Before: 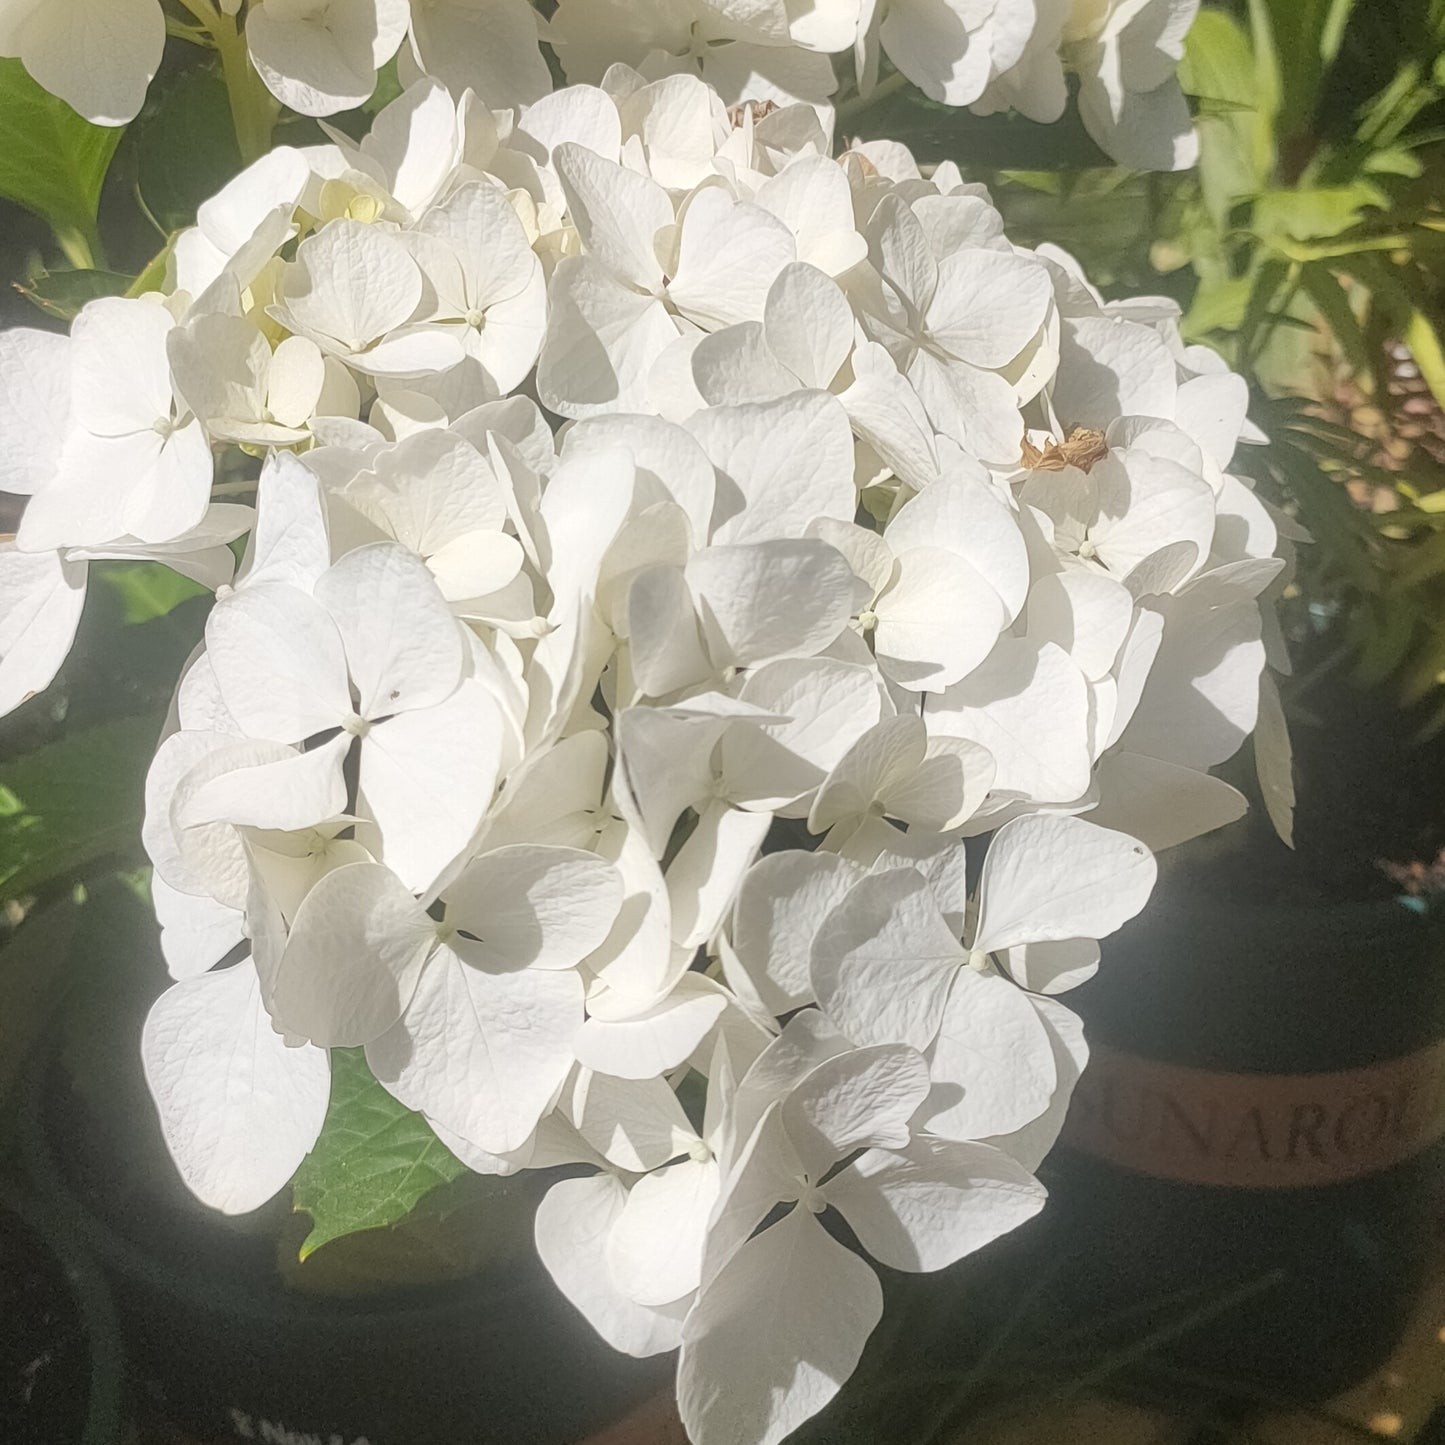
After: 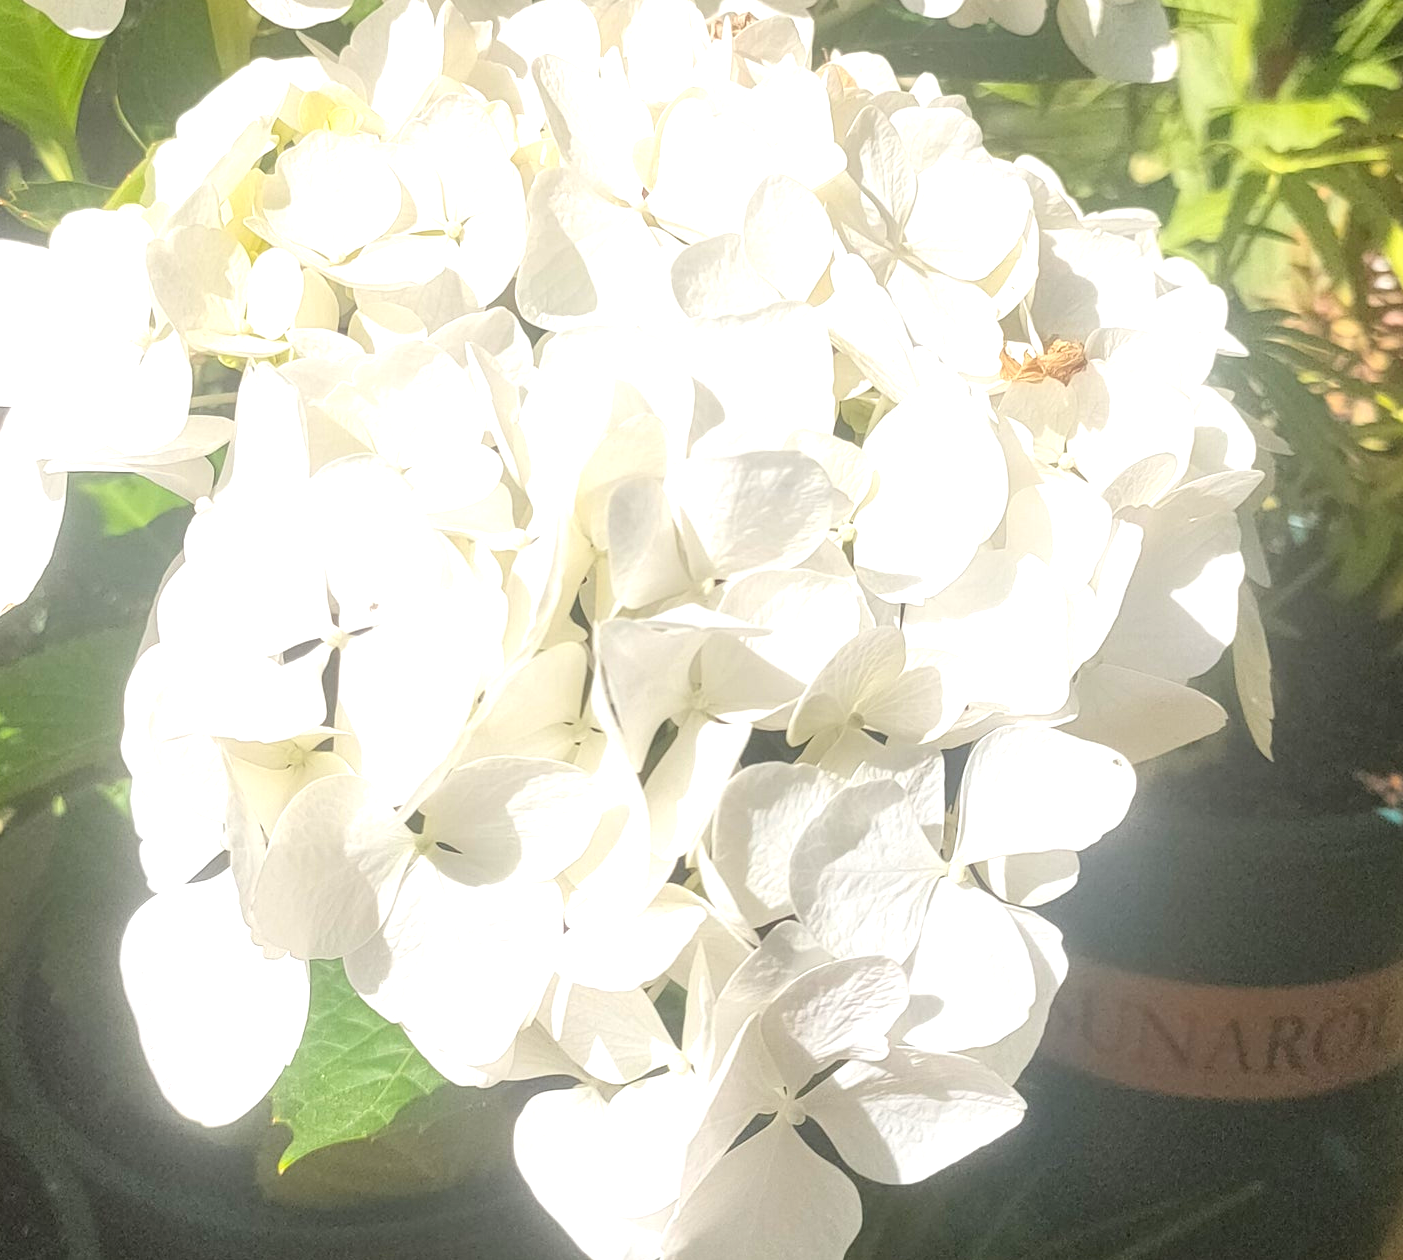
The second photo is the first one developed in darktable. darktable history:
exposure: black level correction 0, exposure 0.877 EV, compensate exposure bias true, compensate highlight preservation false
contrast brightness saturation: contrast 0.07, brightness 0.08, saturation 0.18
crop: left 1.507%, top 6.147%, right 1.379%, bottom 6.637%
